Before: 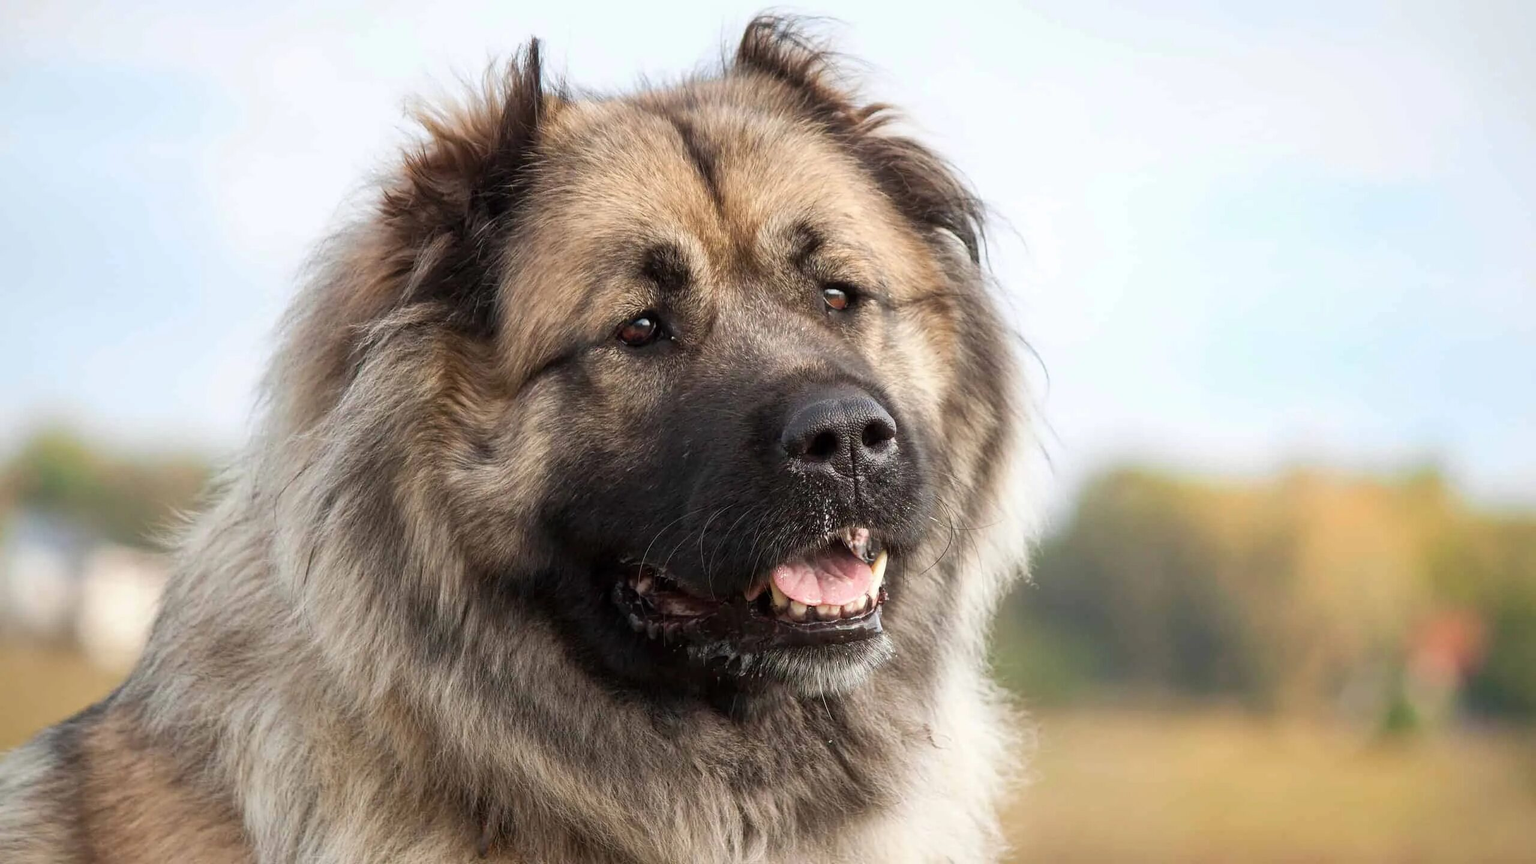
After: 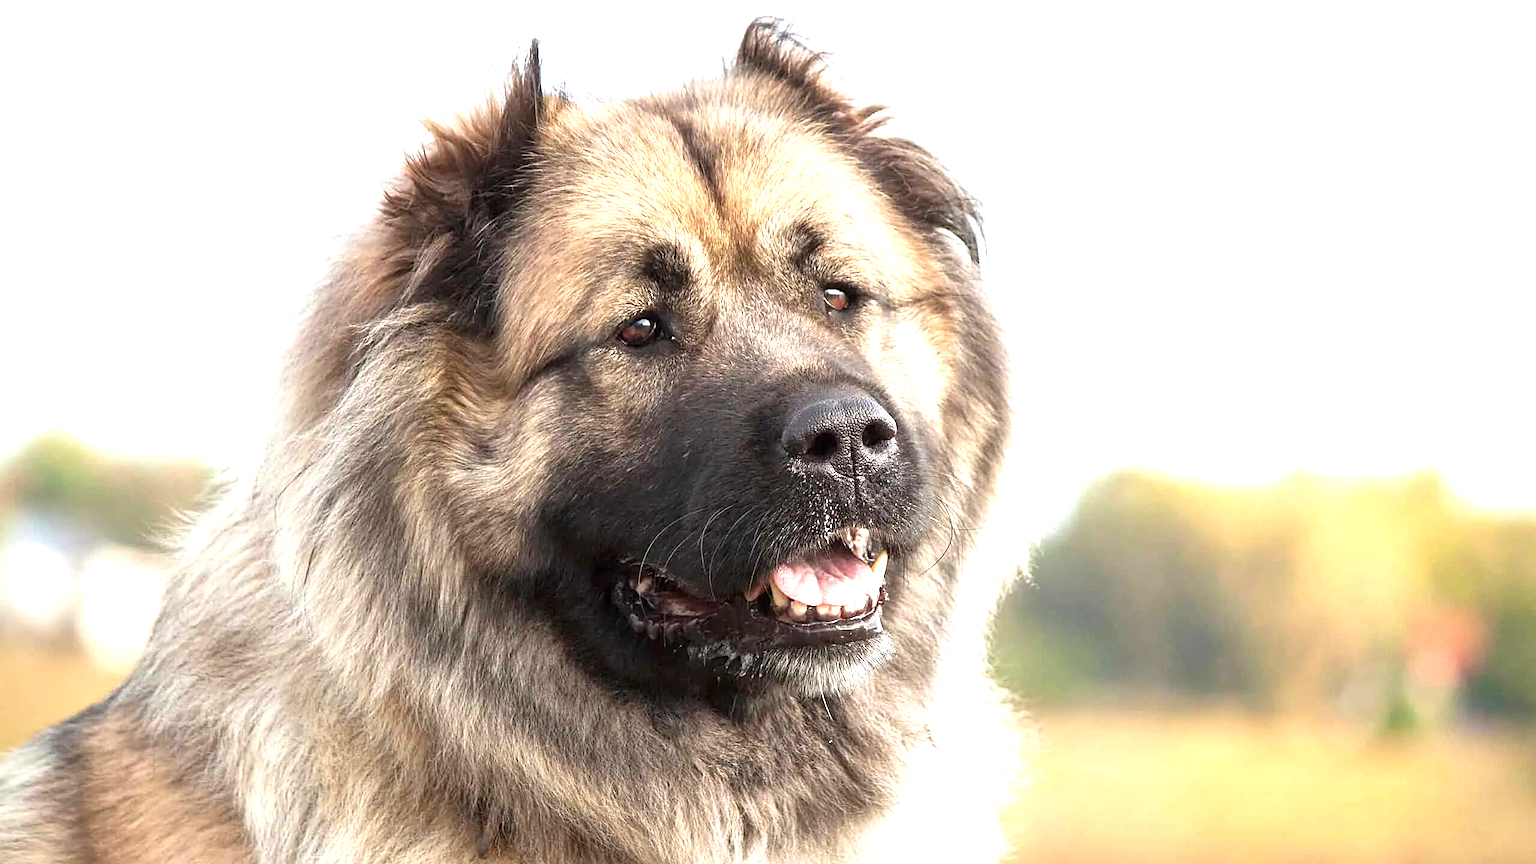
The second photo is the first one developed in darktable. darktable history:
exposure: black level correction 0, exposure 1.107 EV, compensate exposure bias true, compensate highlight preservation false
sharpen: amount 0.495
